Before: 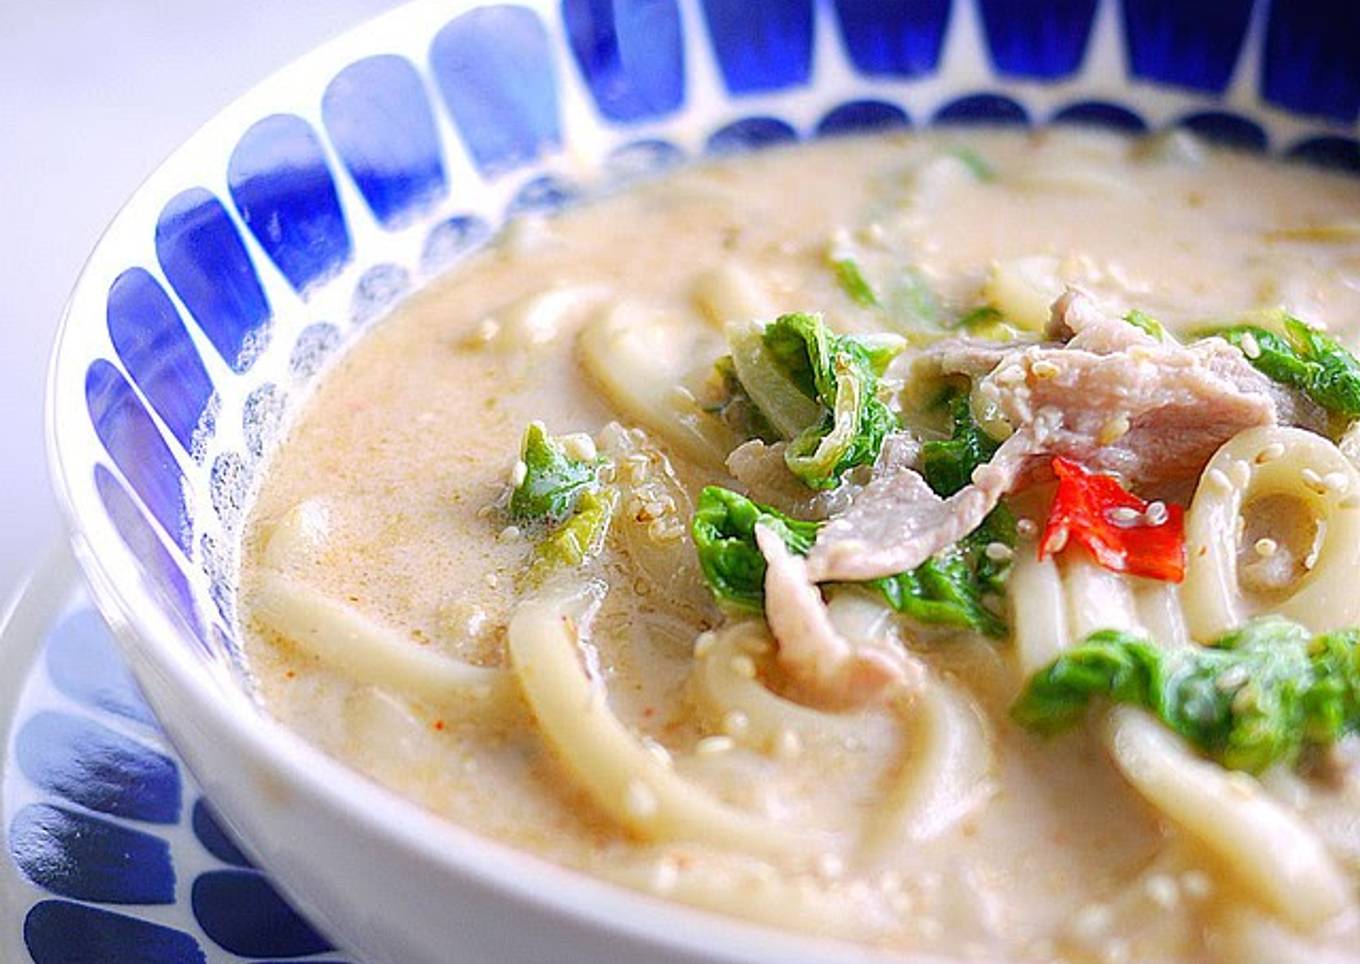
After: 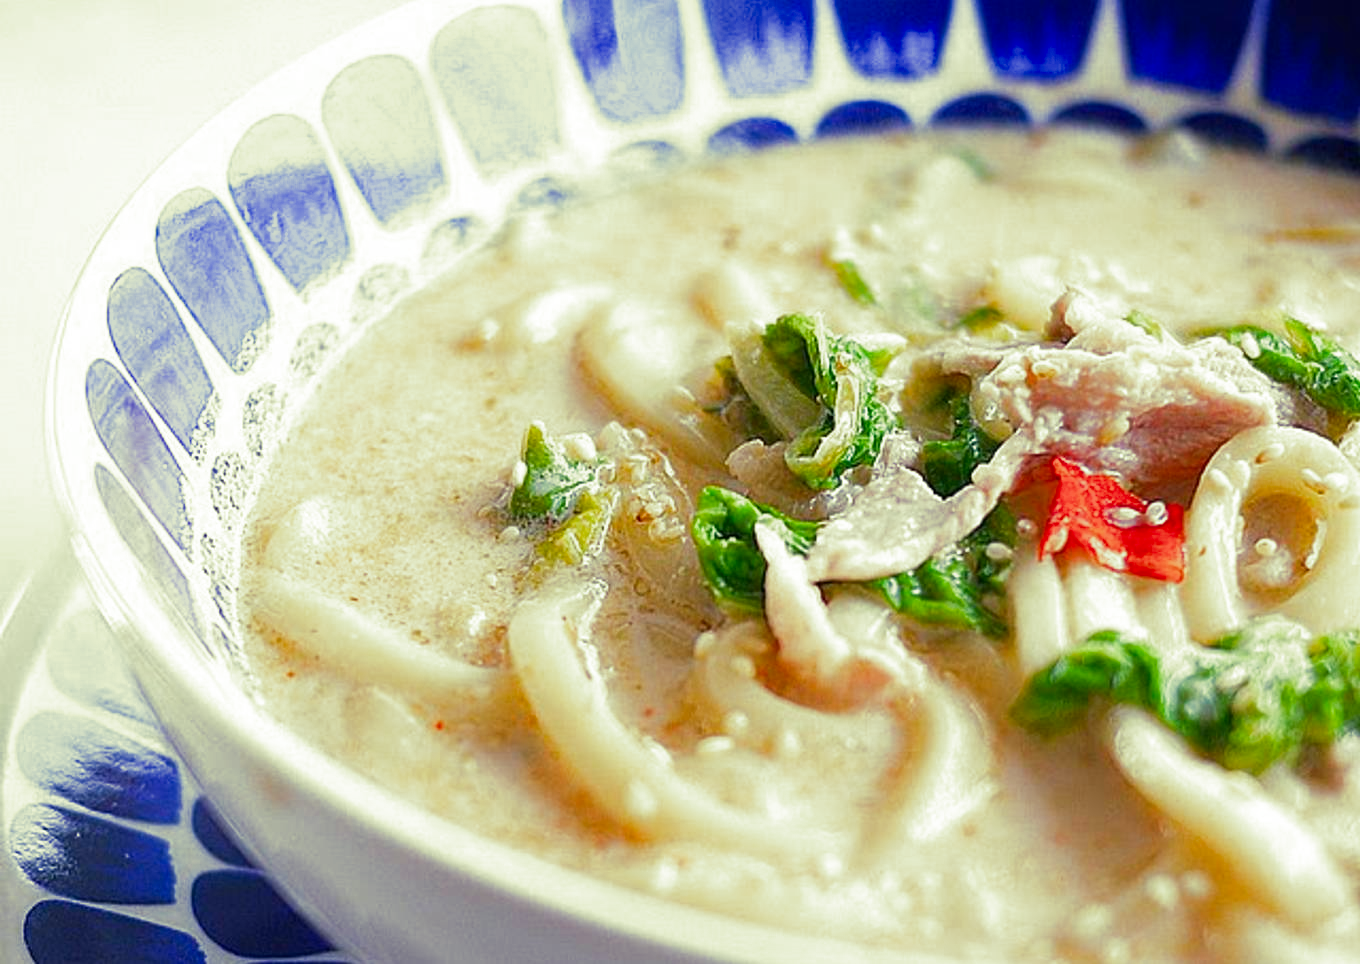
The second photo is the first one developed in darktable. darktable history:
split-toning: shadows › hue 290.82°, shadows › saturation 0.34, highlights › saturation 0.38, balance 0, compress 50%
contrast brightness saturation: saturation 0.18
